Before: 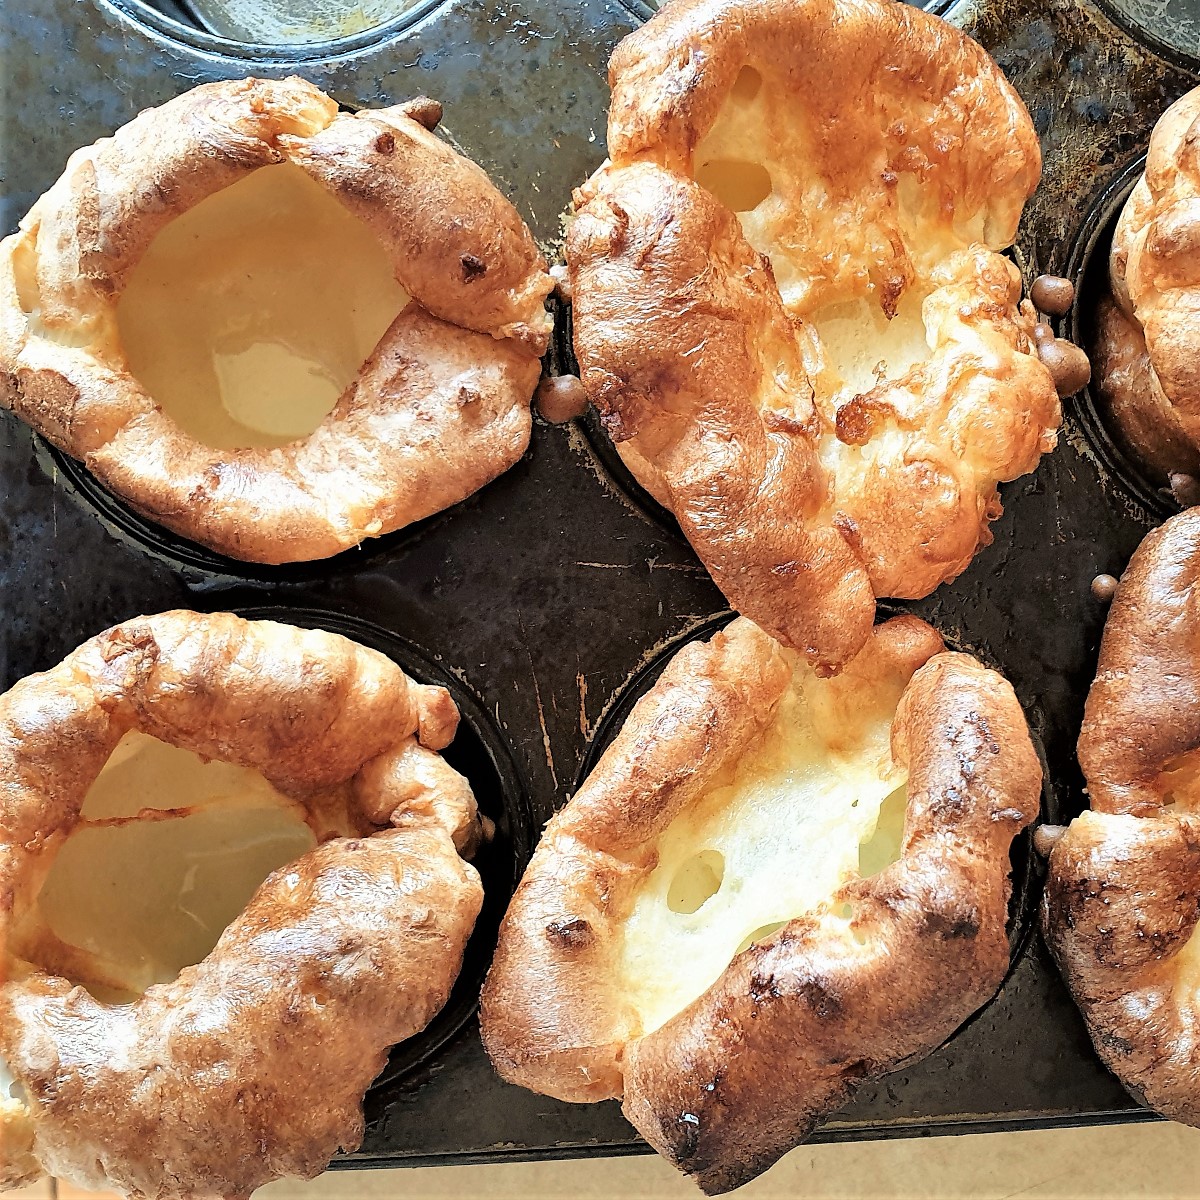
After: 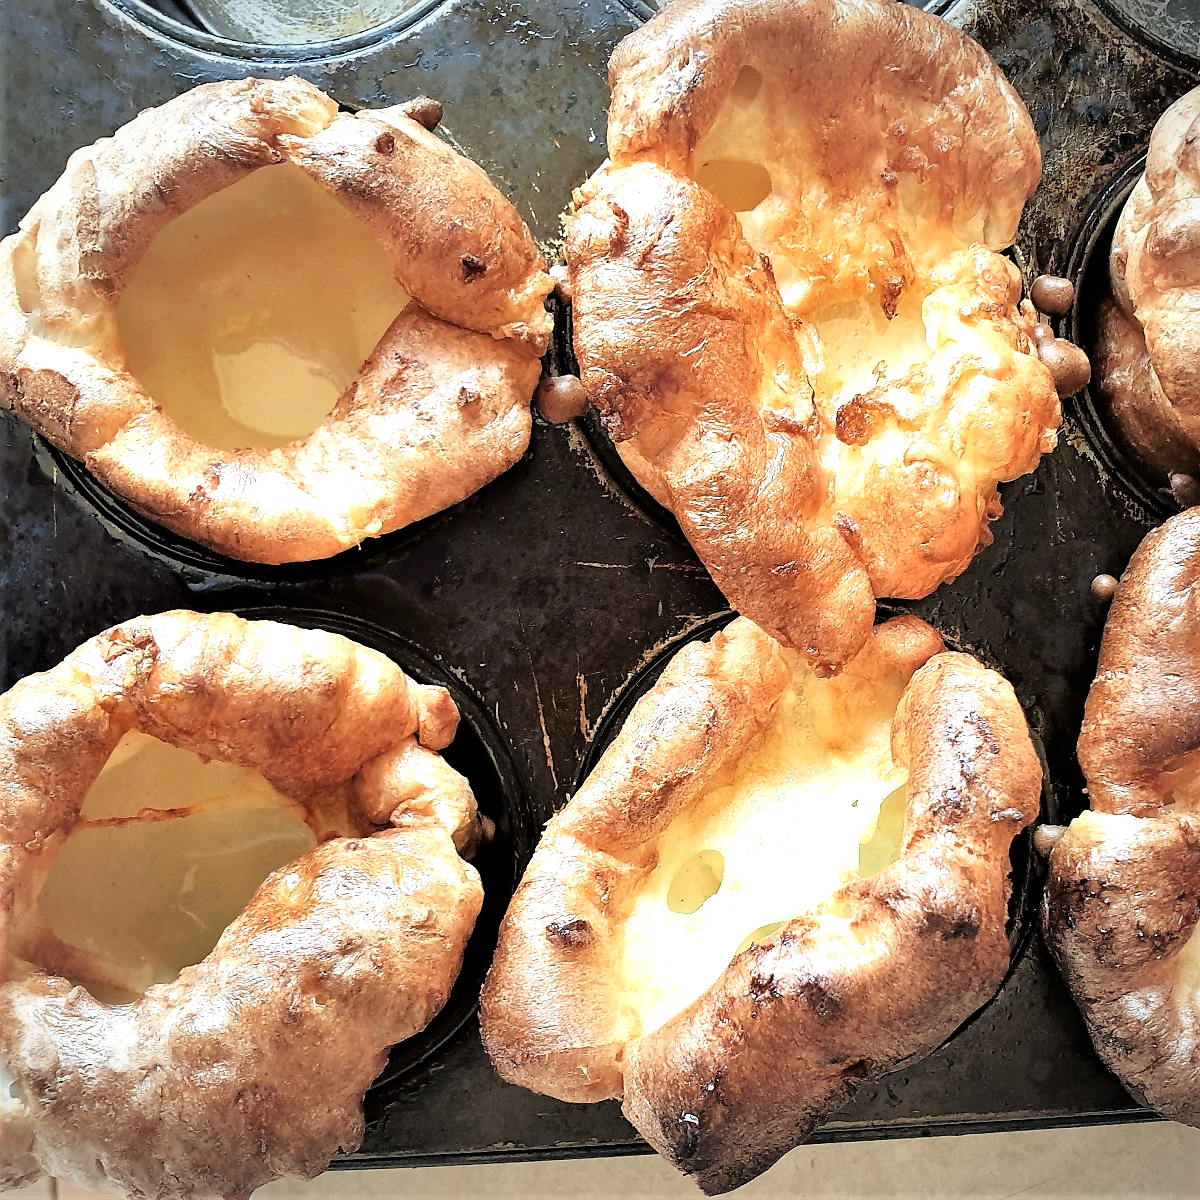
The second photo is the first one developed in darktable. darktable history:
vignetting: fall-off start 85.01%, fall-off radius 80.96%, width/height ratio 1.219
tone equalizer: -8 EV -0.408 EV, -7 EV -0.389 EV, -6 EV -0.363 EV, -5 EV -0.189 EV, -3 EV 0.231 EV, -2 EV 0.337 EV, -1 EV 0.387 EV, +0 EV 0.443 EV
